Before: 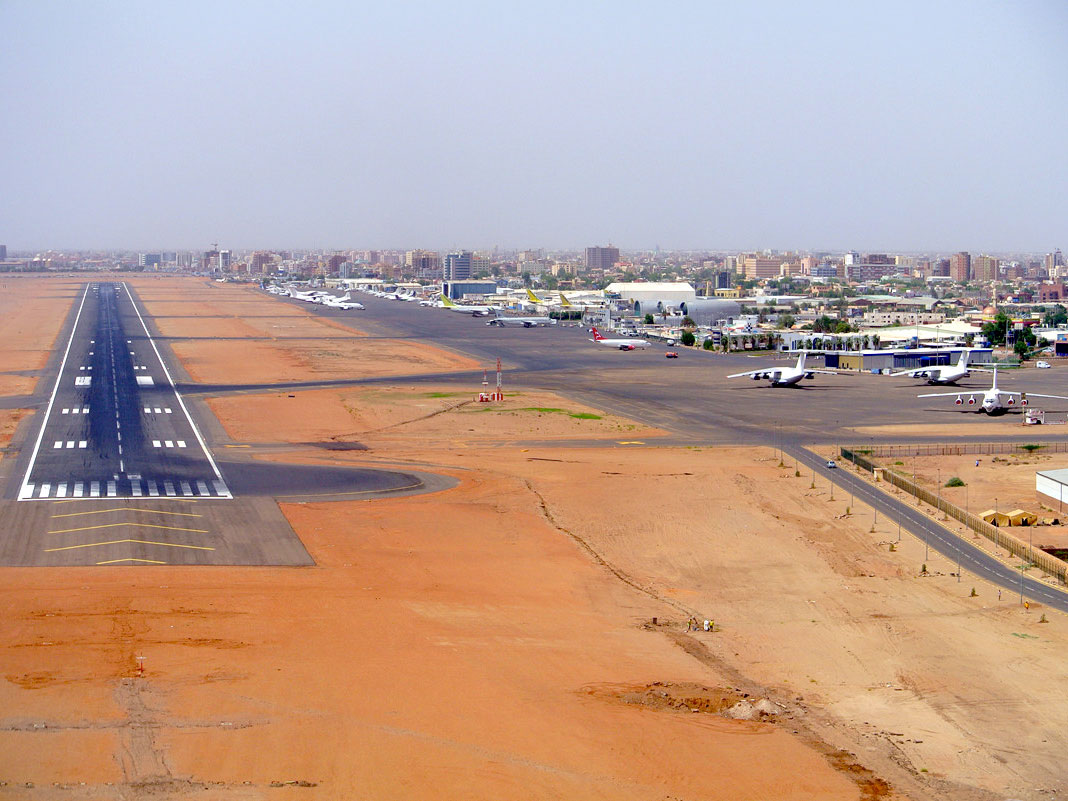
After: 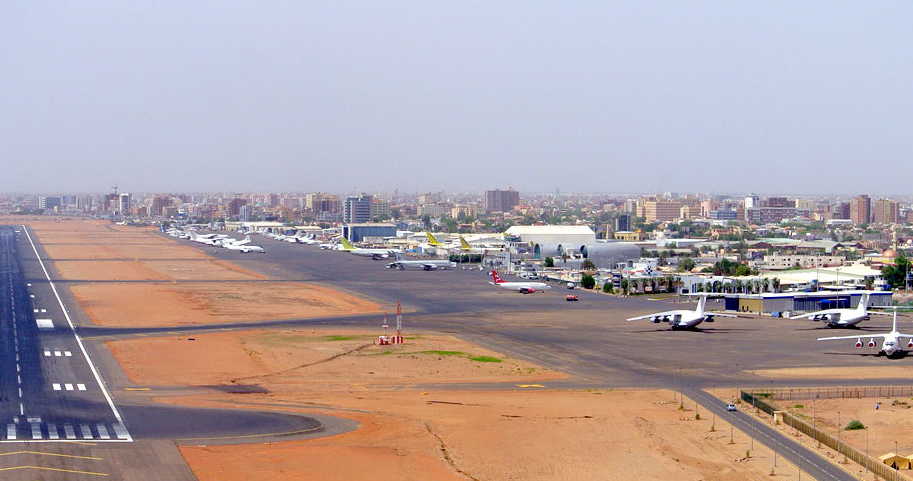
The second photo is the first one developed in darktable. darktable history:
crop and rotate: left 9.44%, top 7.171%, right 5.032%, bottom 32.768%
